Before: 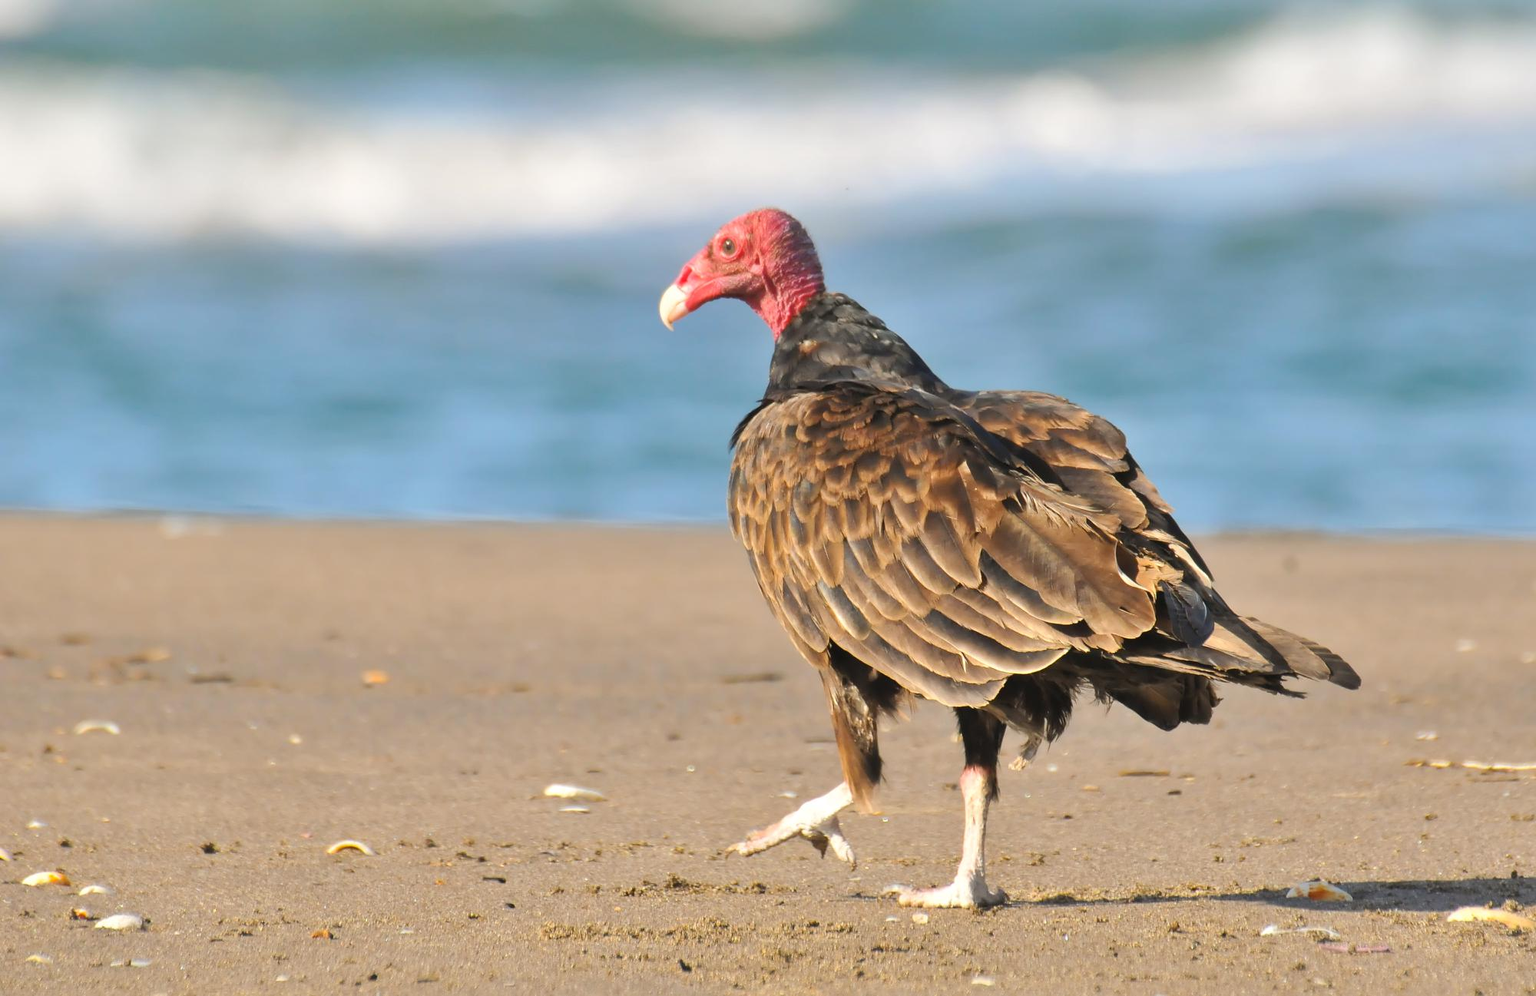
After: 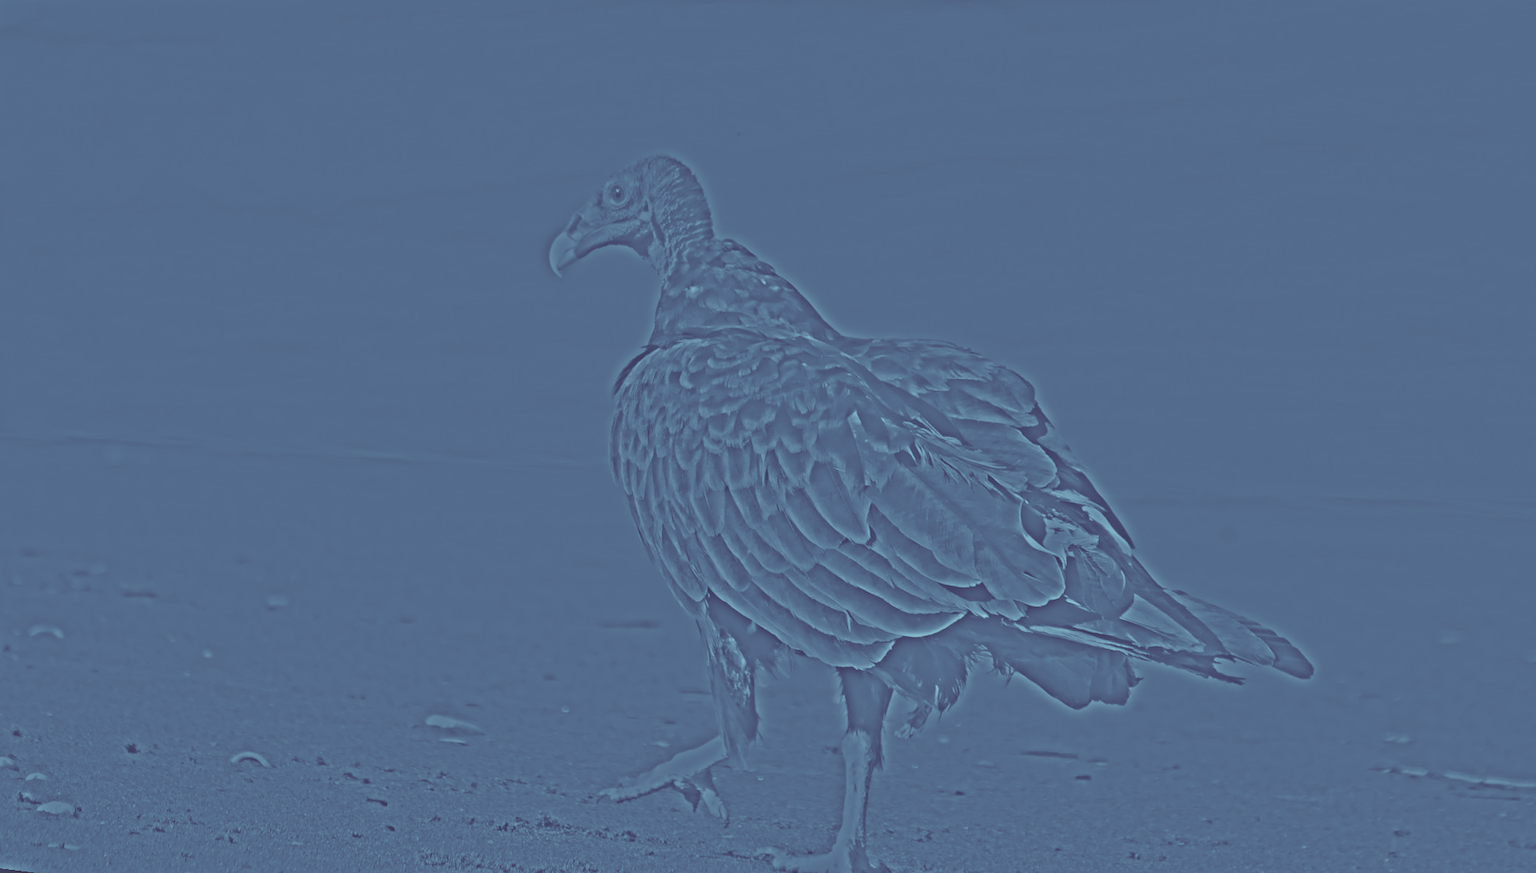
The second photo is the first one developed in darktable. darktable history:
highpass: sharpness 25.84%, contrast boost 14.94%
rotate and perspective: rotation 1.69°, lens shift (vertical) -0.023, lens shift (horizontal) -0.291, crop left 0.025, crop right 0.988, crop top 0.092, crop bottom 0.842
rgb curve: curves: ch0 [(0, 0.186) (0.314, 0.284) (0.576, 0.466) (0.805, 0.691) (0.936, 0.886)]; ch1 [(0, 0.186) (0.314, 0.284) (0.581, 0.534) (0.771, 0.746) (0.936, 0.958)]; ch2 [(0, 0.216) (0.275, 0.39) (1, 1)], mode RGB, independent channels, compensate middle gray true, preserve colors none
